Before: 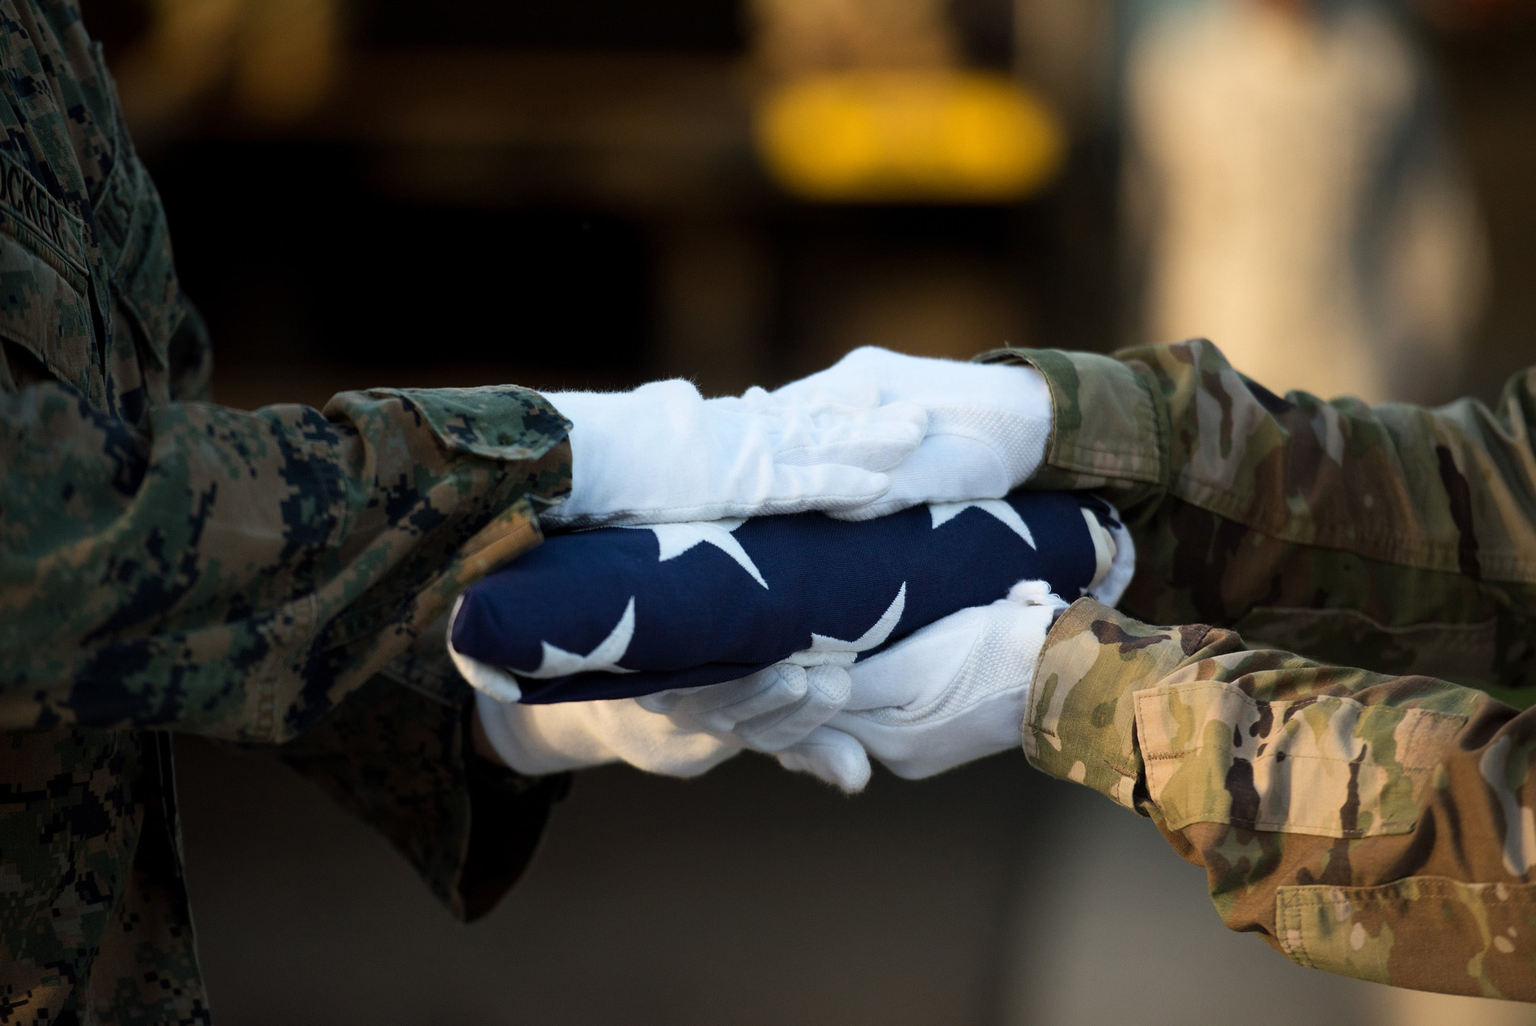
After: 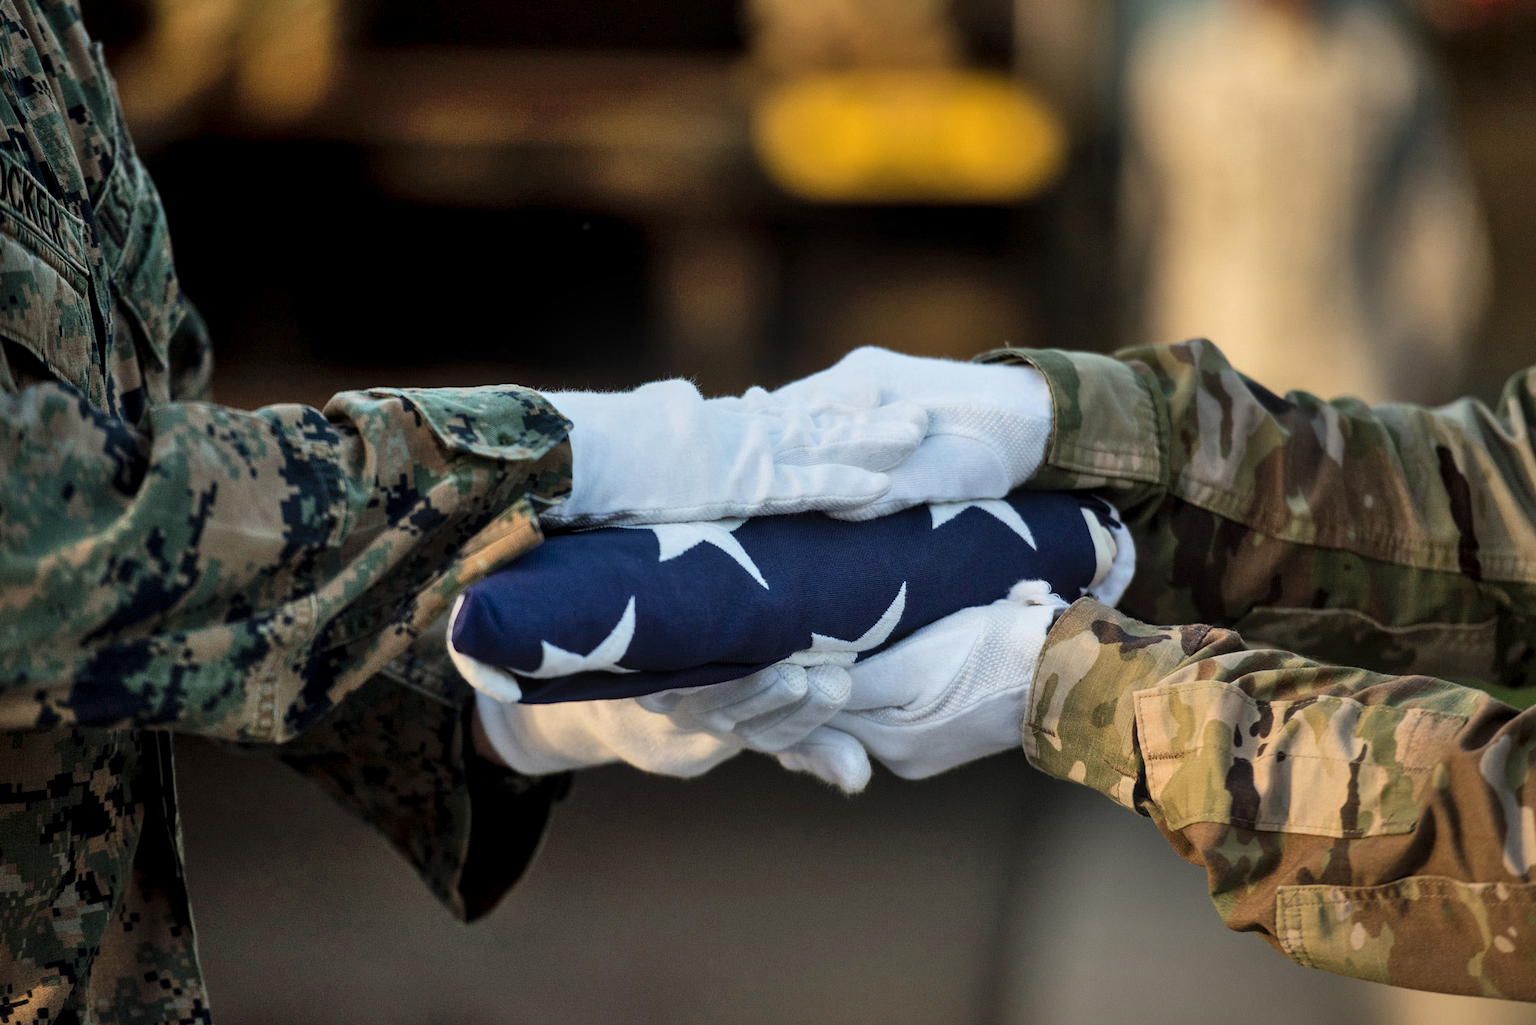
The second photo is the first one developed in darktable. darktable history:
local contrast: on, module defaults
shadows and highlights: shadows 58.28, highlights -60.14, soften with gaussian
